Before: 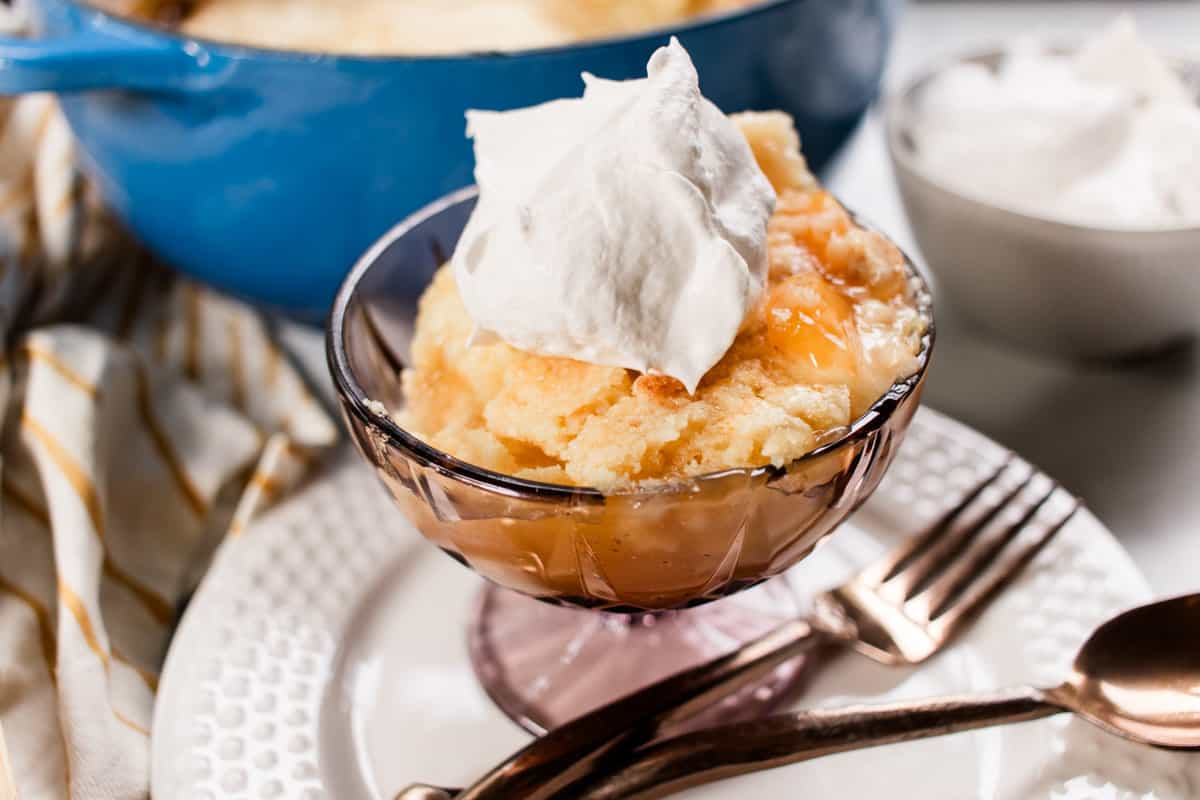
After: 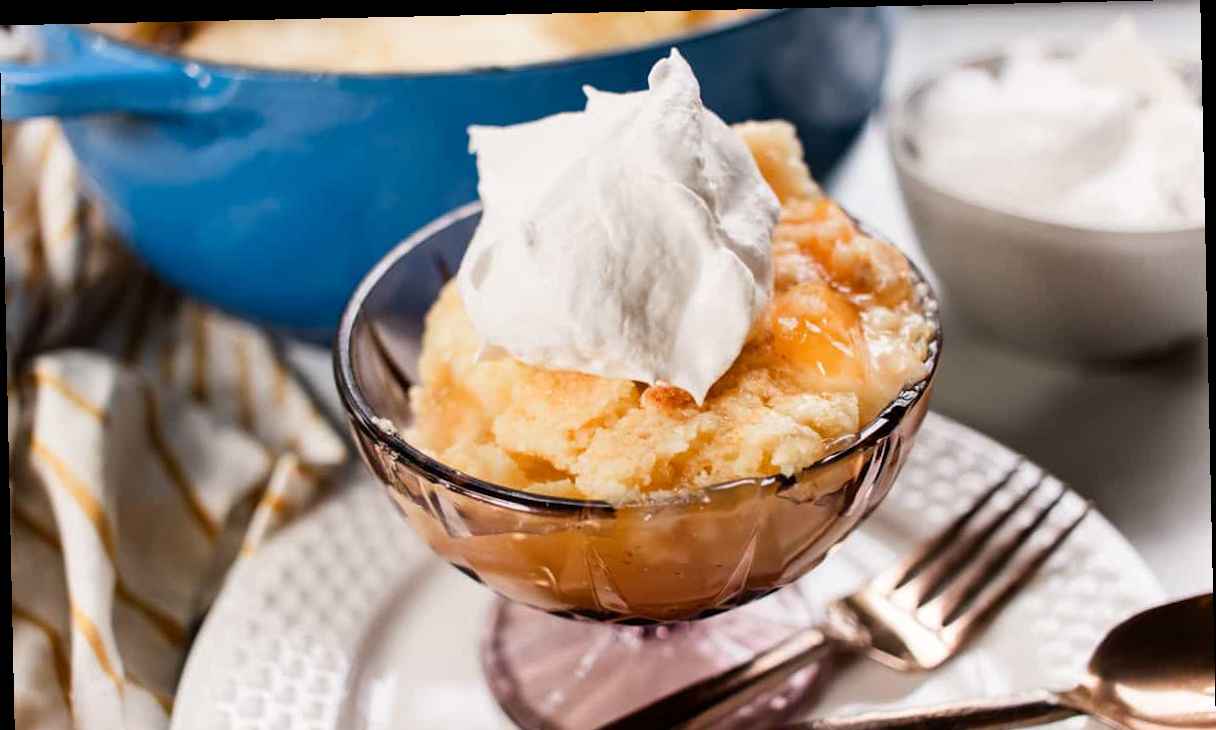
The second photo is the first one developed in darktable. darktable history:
rotate and perspective: rotation -1.24°, automatic cropping off
crop and rotate: top 0%, bottom 11.49%
